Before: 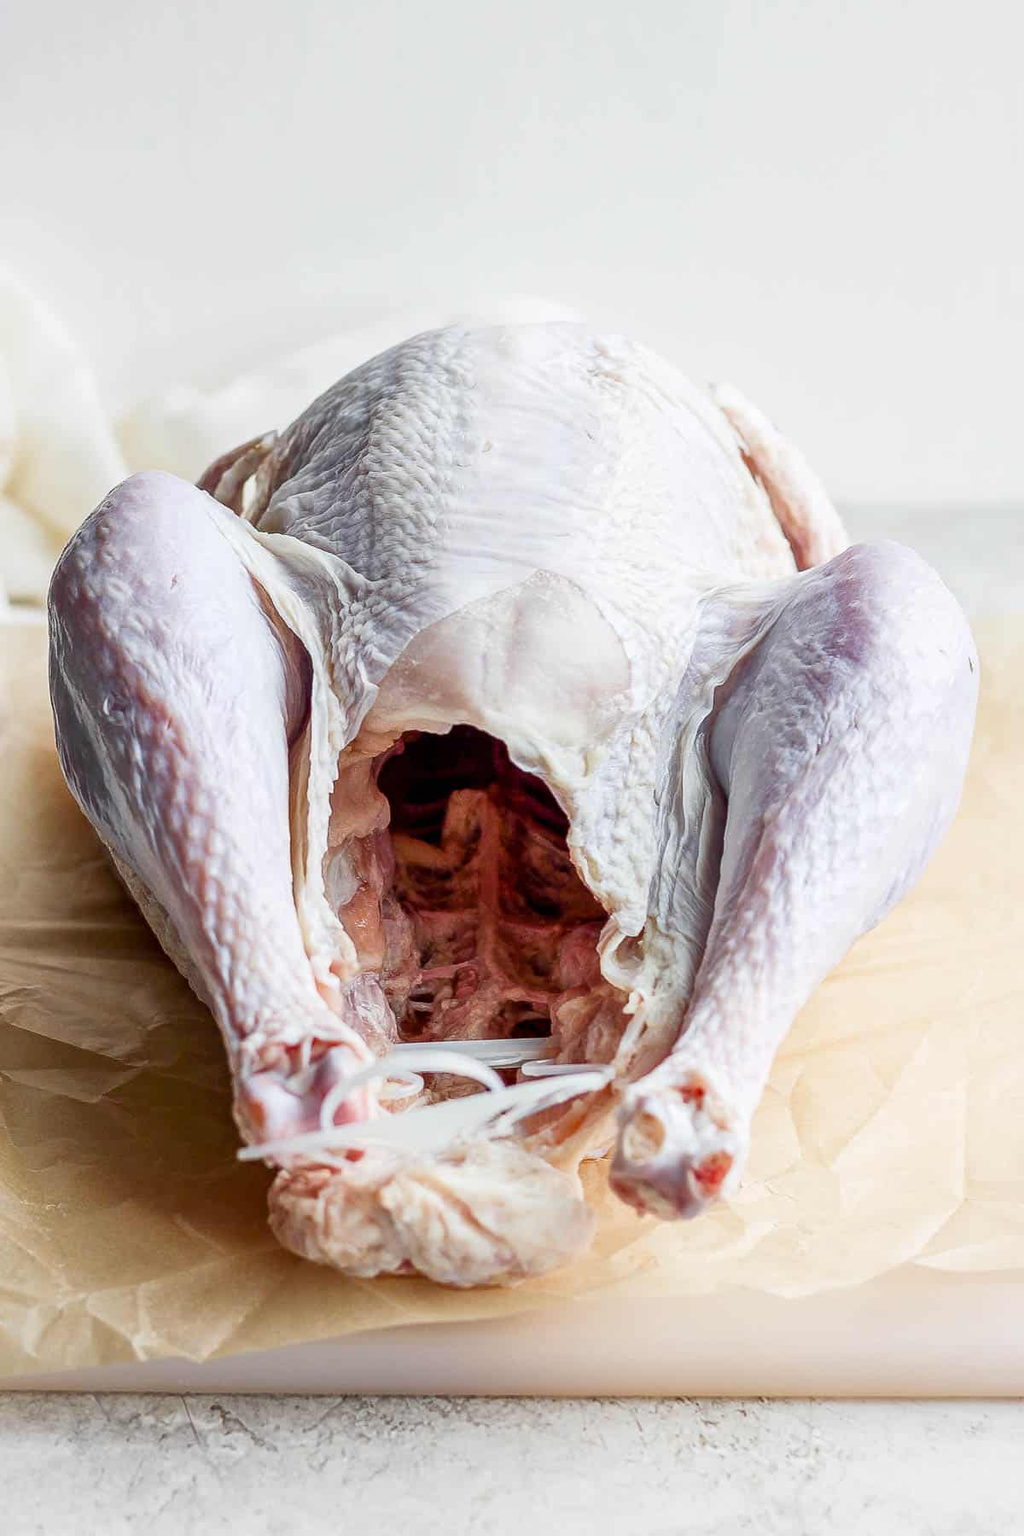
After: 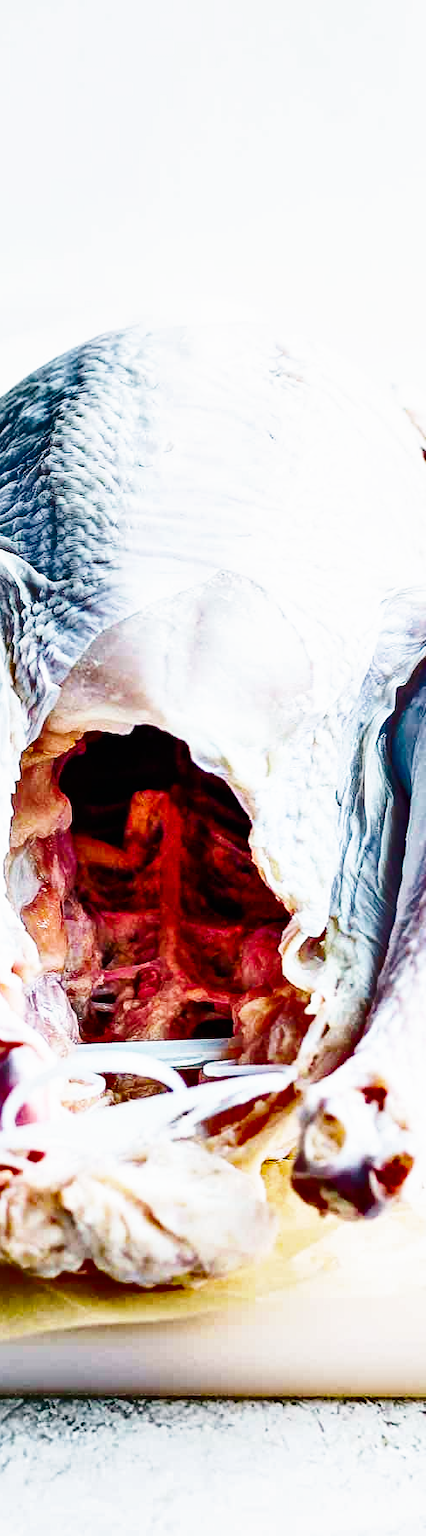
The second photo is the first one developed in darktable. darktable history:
contrast brightness saturation: contrast 0.042, saturation 0.161
shadows and highlights: radius 108.8, shadows 41.3, highlights -71.93, low approximation 0.01, soften with gaussian
color balance rgb: power › luminance -7.963%, power › chroma 2.286%, power › hue 223.52°, linear chroma grading › shadows -8.255%, linear chroma grading › global chroma 9.909%, perceptual saturation grading › global saturation 25.279%, global vibrance 20%
crop: left 31.119%, right 27.134%
base curve: curves: ch0 [(0, 0) (0.007, 0.004) (0.027, 0.03) (0.046, 0.07) (0.207, 0.54) (0.442, 0.872) (0.673, 0.972) (1, 1)], preserve colors none
